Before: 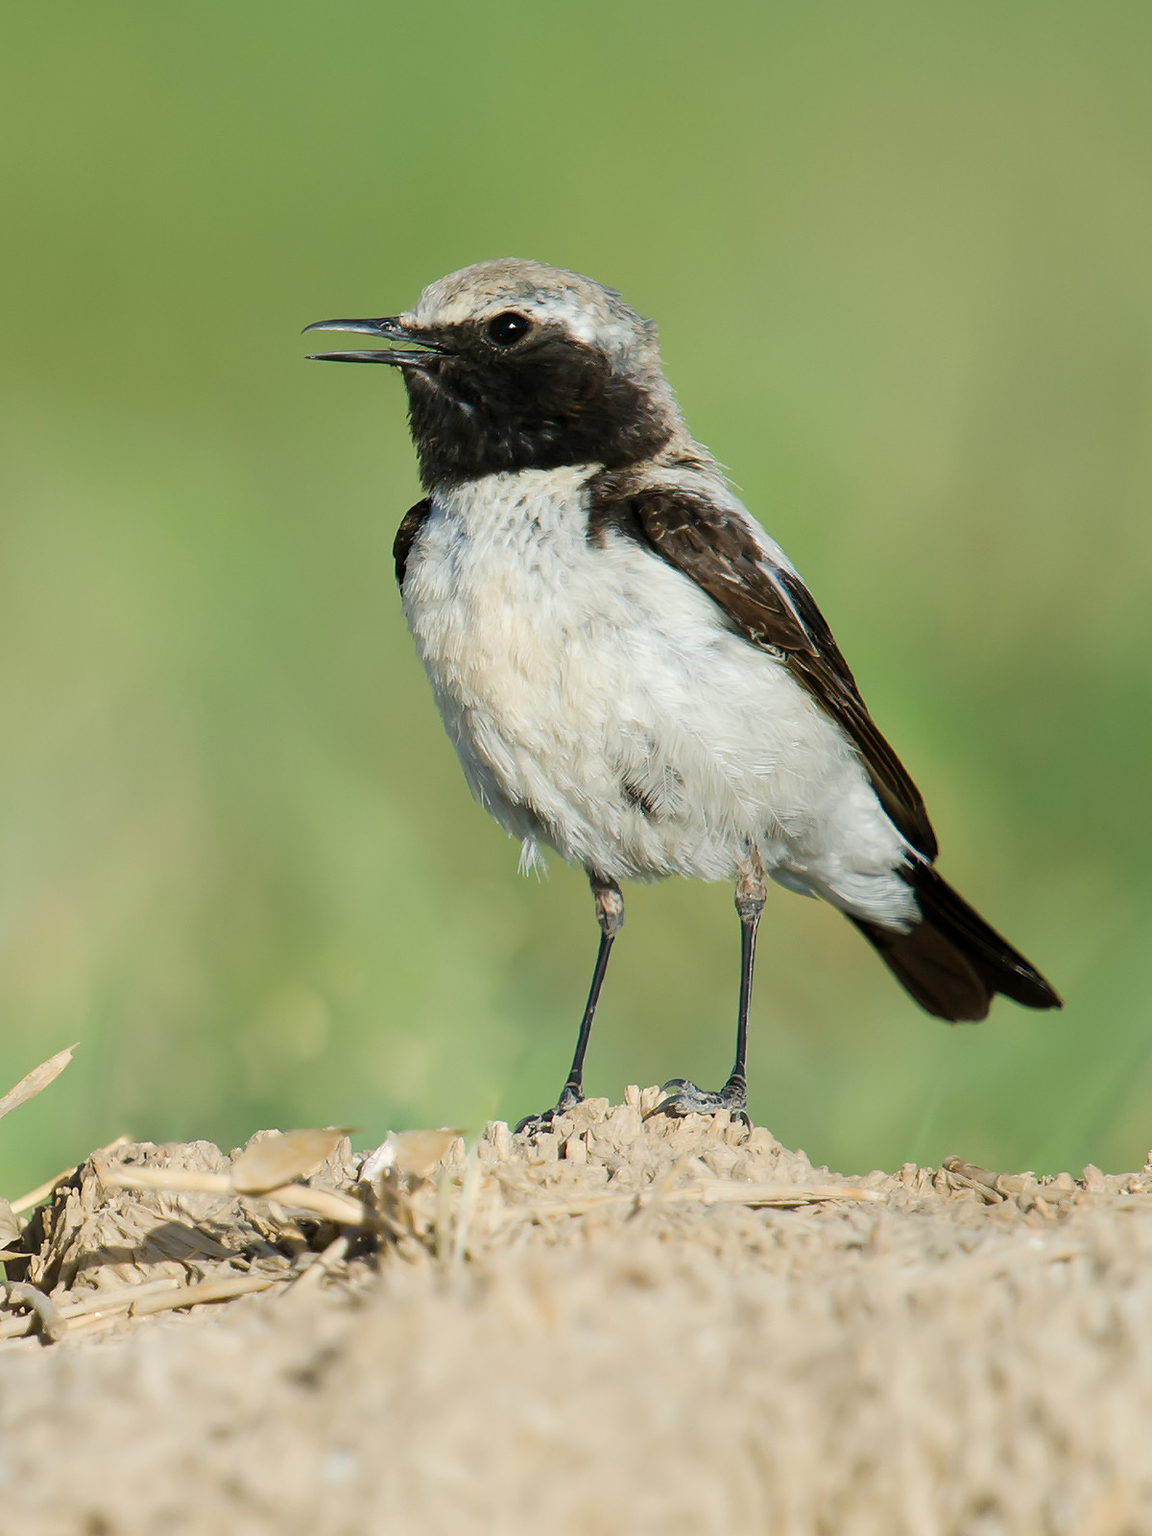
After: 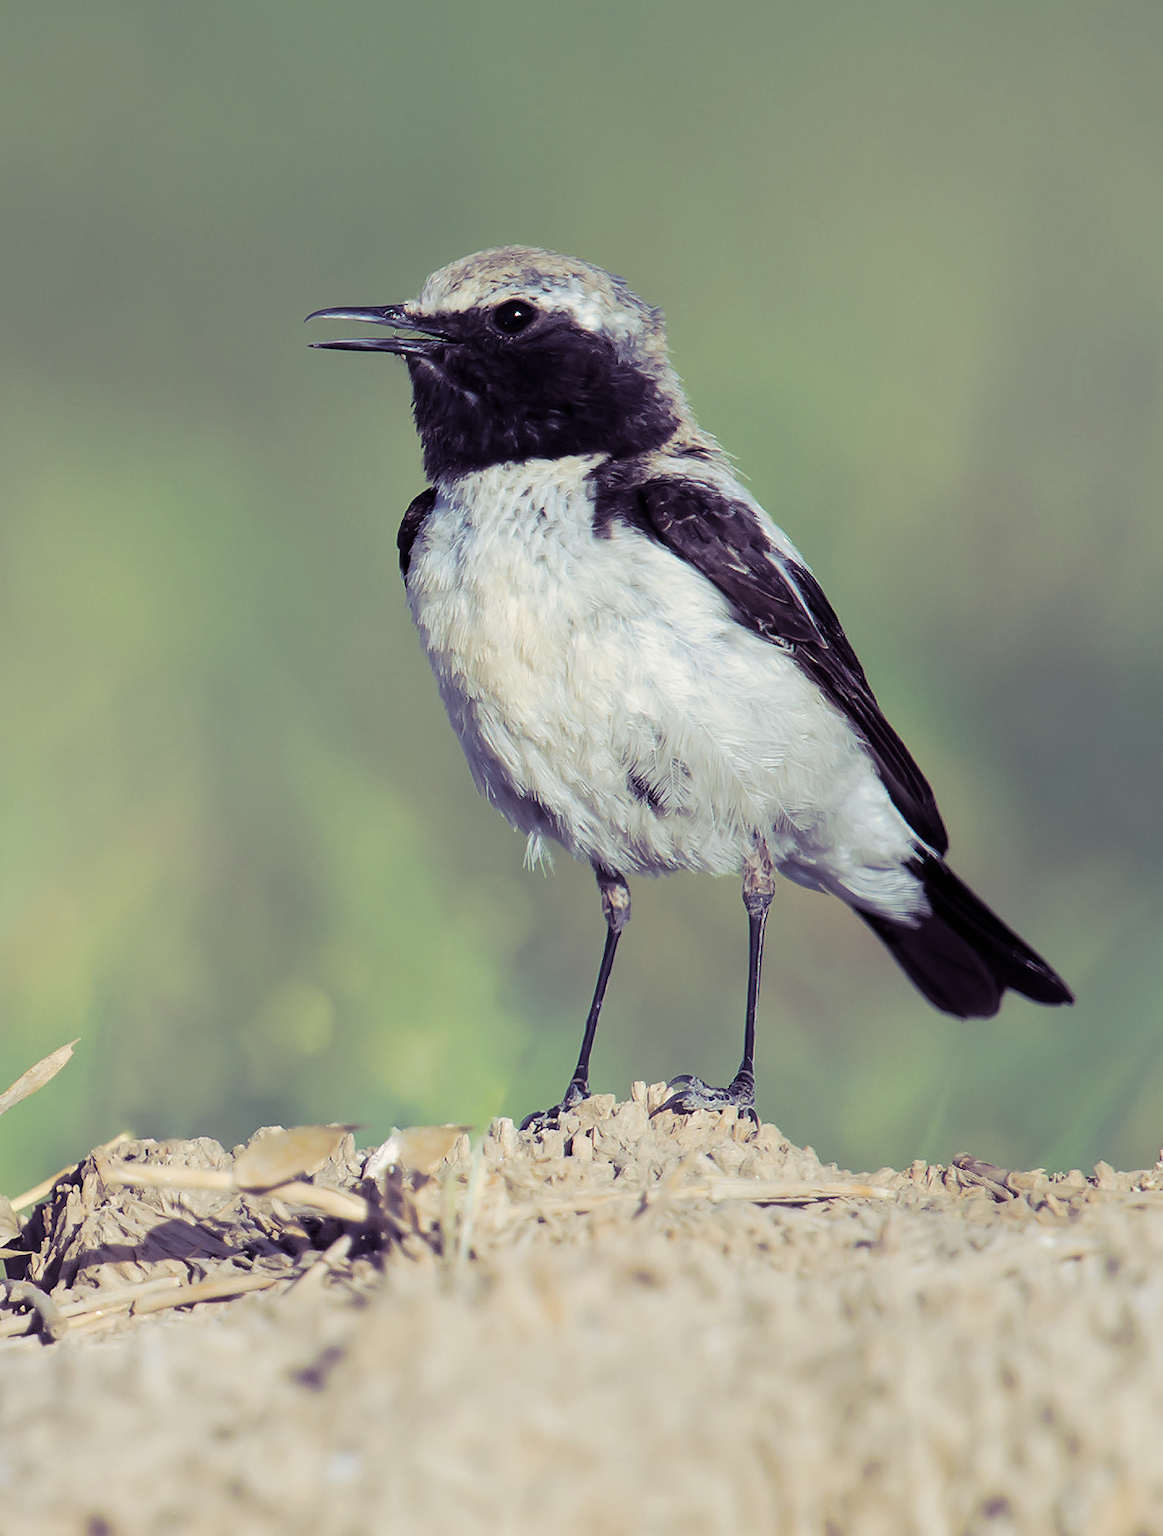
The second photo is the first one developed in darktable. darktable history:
white balance: red 0.976, blue 1.04
split-toning: shadows › hue 255.6°, shadows › saturation 0.66, highlights › hue 43.2°, highlights › saturation 0.68, balance -50.1
crop: top 1.049%, right 0.001%
